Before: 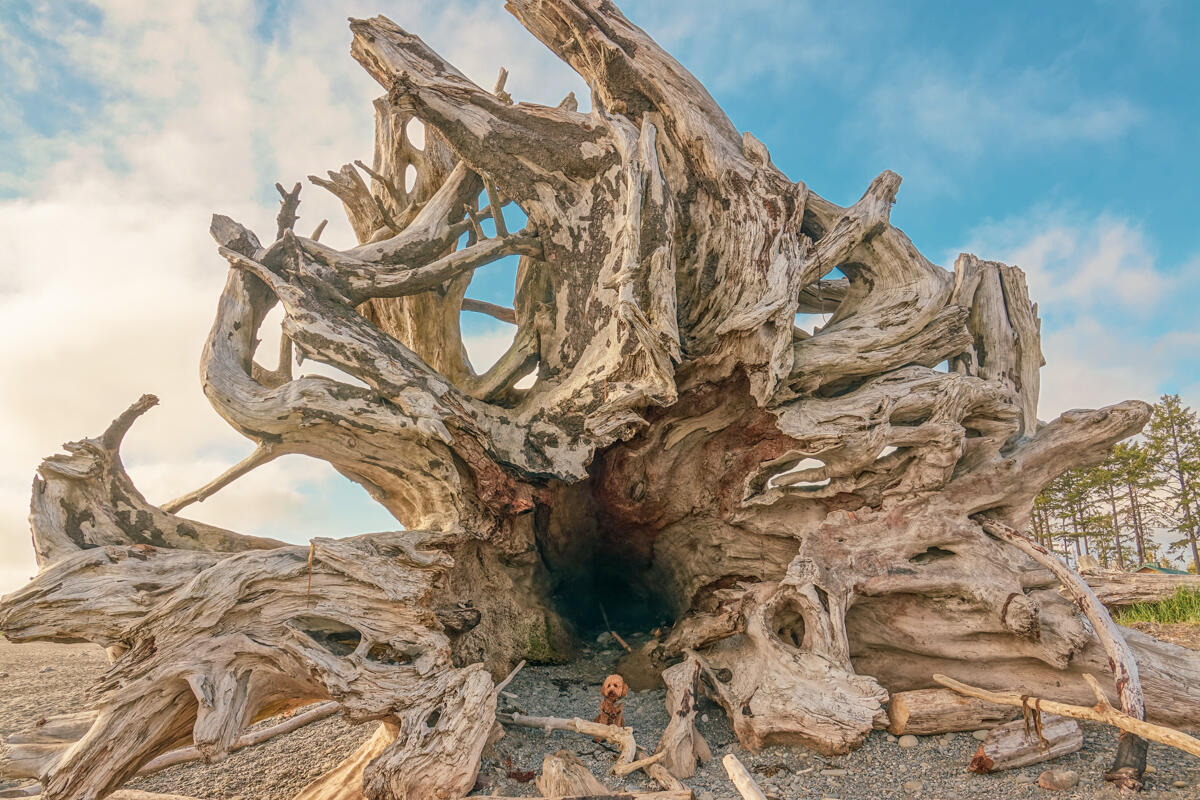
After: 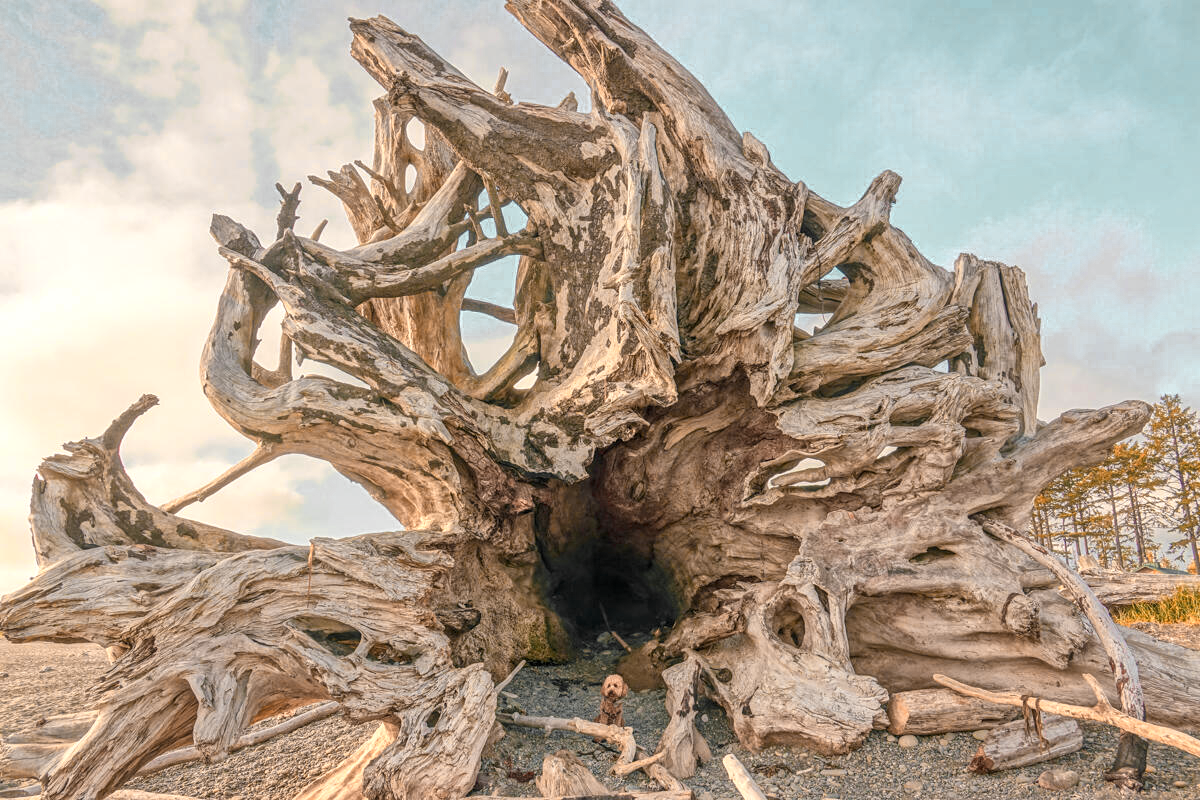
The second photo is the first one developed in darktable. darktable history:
color zones: curves: ch0 [(0.009, 0.528) (0.136, 0.6) (0.255, 0.586) (0.39, 0.528) (0.522, 0.584) (0.686, 0.736) (0.849, 0.561)]; ch1 [(0.045, 0.781) (0.14, 0.416) (0.257, 0.695) (0.442, 0.032) (0.738, 0.338) (0.818, 0.632) (0.891, 0.741) (1, 0.704)]; ch2 [(0, 0.667) (0.141, 0.52) (0.26, 0.37) (0.474, 0.432) (0.743, 0.286)]
local contrast: highlights 105%, shadows 97%, detail 120%, midtone range 0.2
